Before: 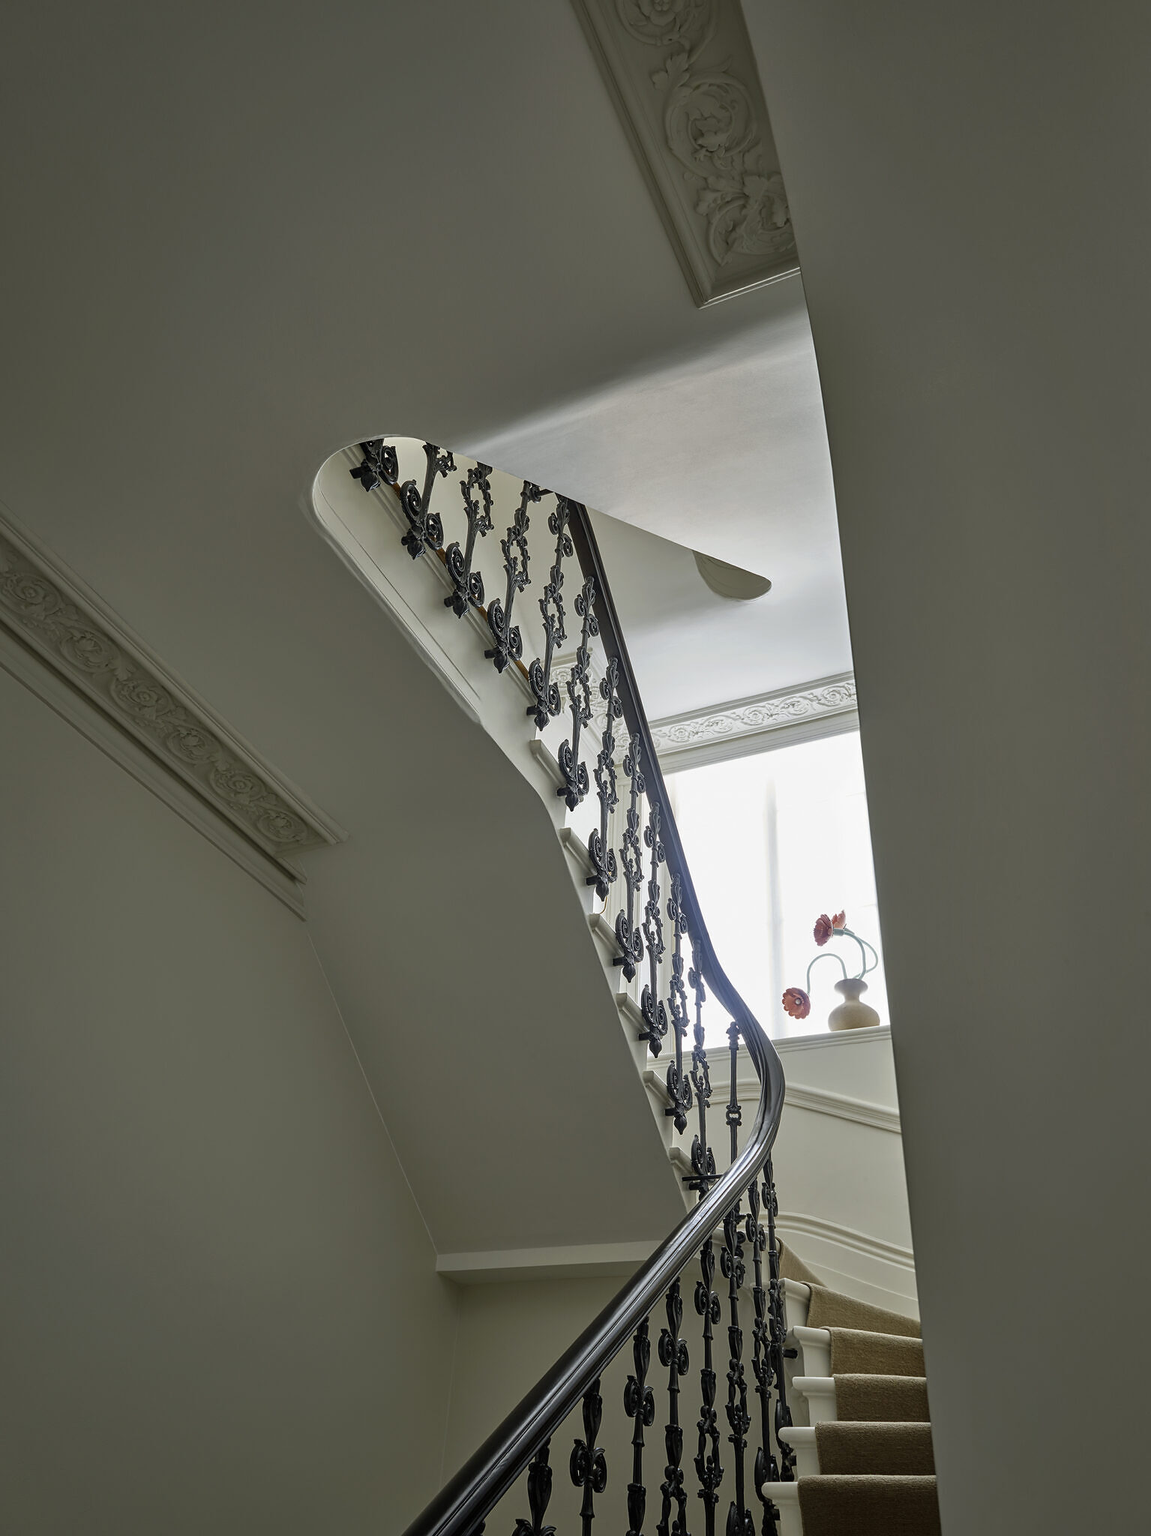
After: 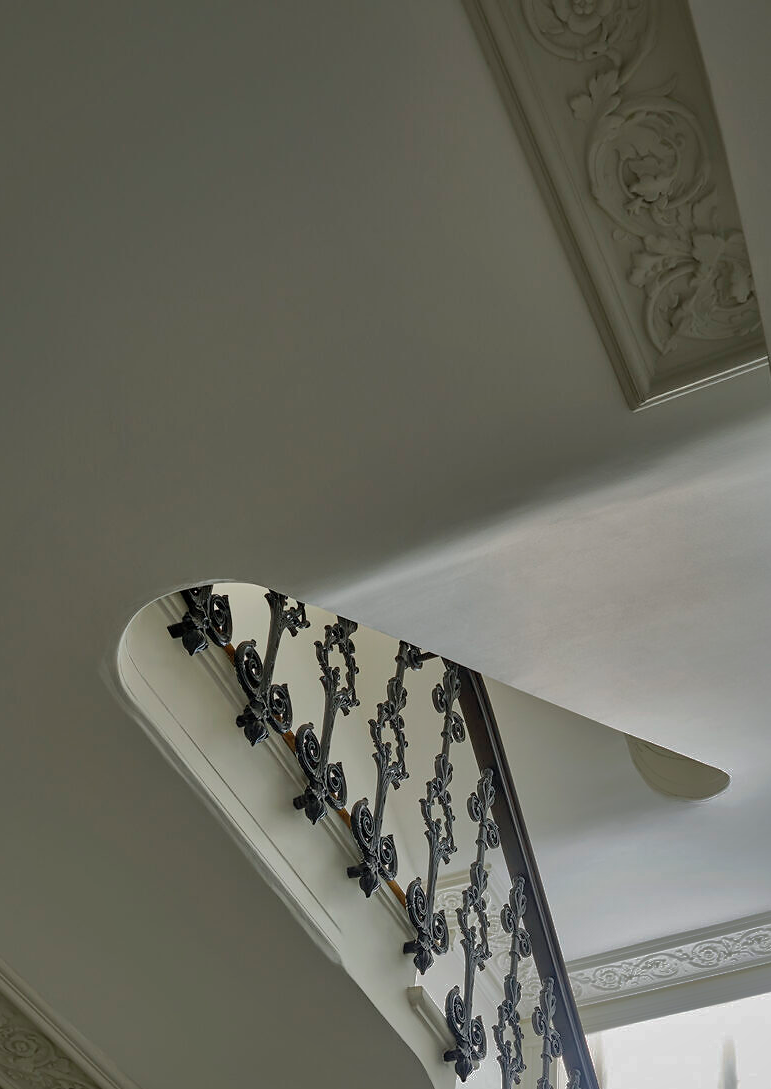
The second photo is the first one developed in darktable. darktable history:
shadows and highlights: shadows 38.05, highlights -75.81
crop: left 19.506%, right 30.223%, bottom 46.803%
